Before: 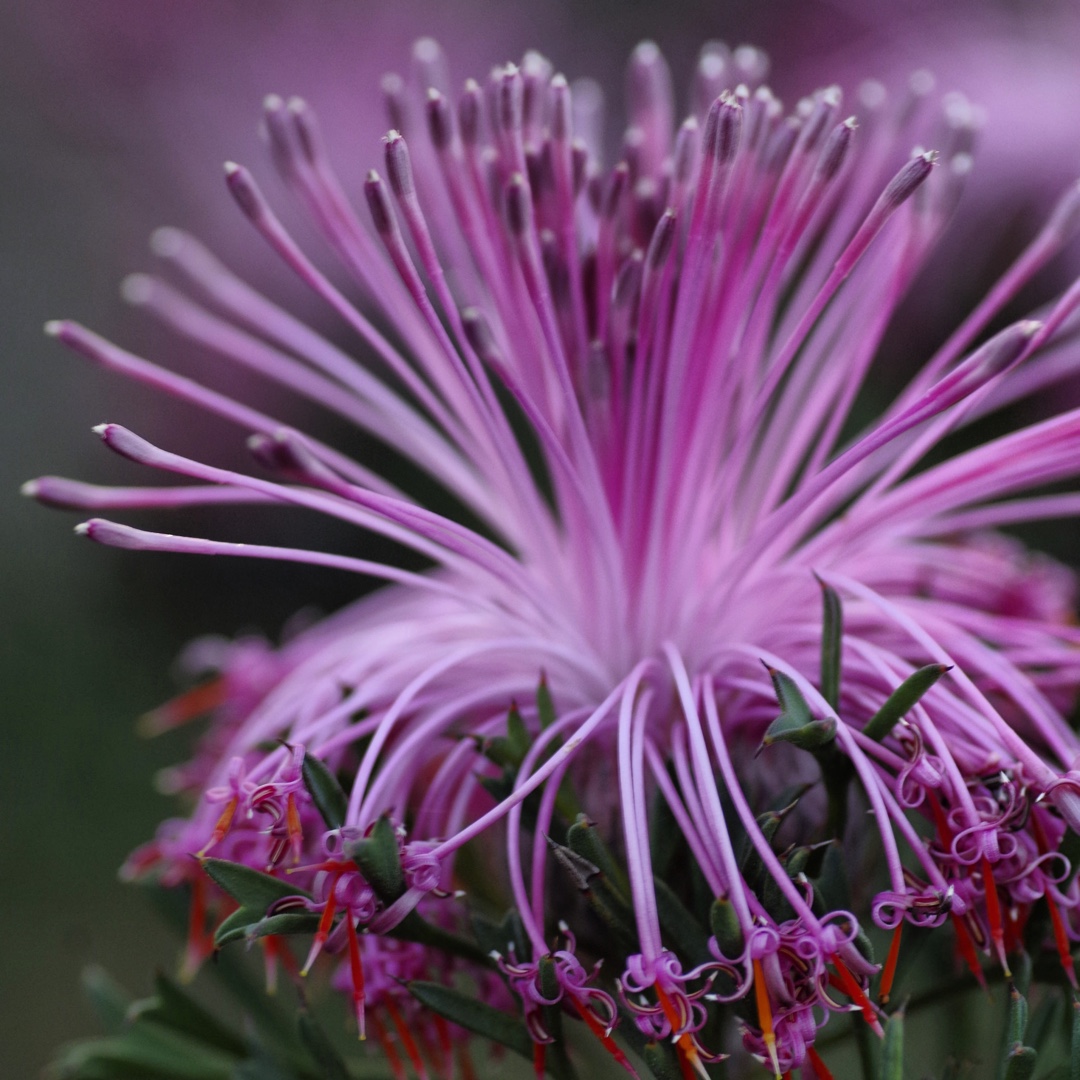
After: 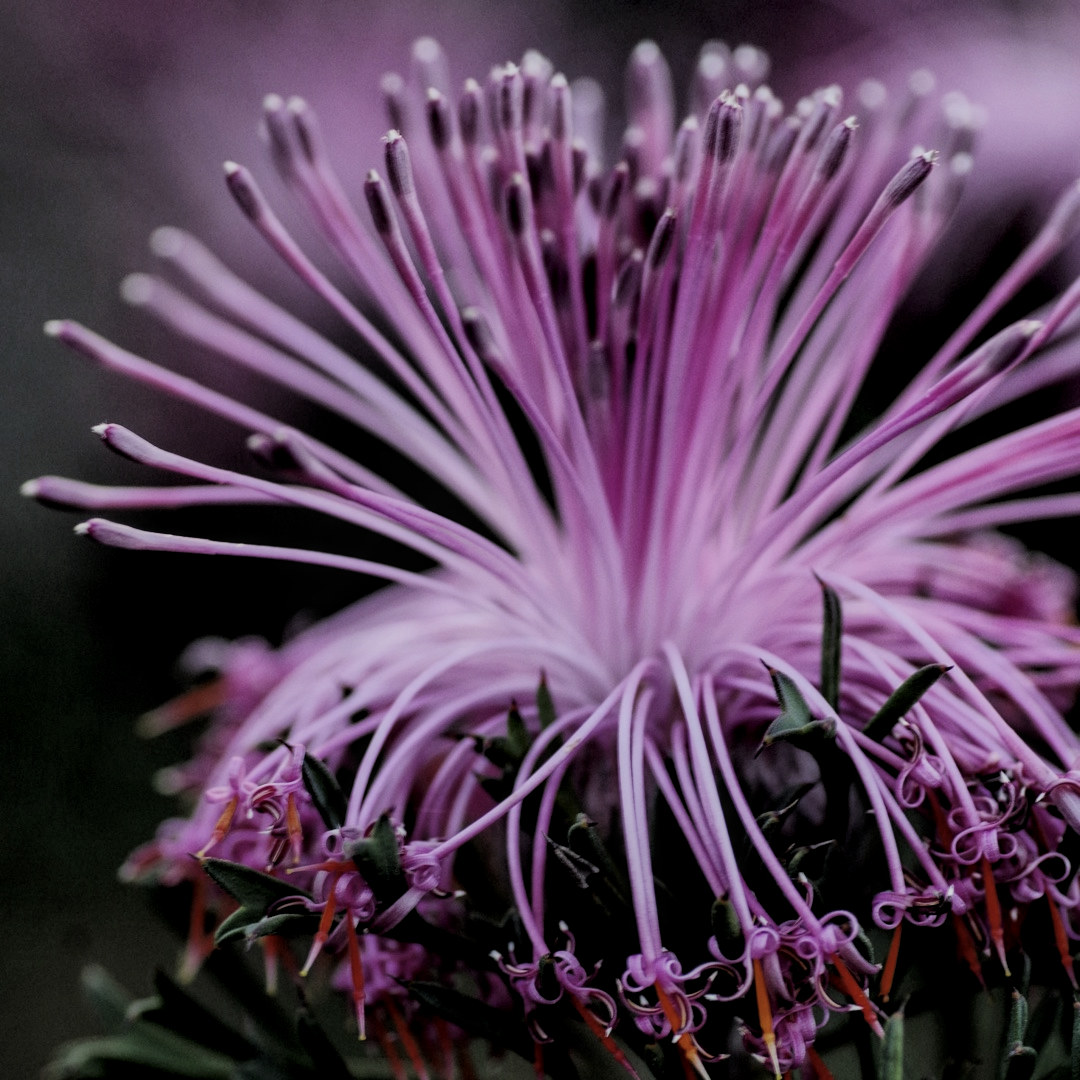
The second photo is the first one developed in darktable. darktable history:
exposure: compensate exposure bias true, compensate highlight preservation false
filmic rgb: black relative exposure -4.08 EV, white relative exposure 5.12 EV, threshold -0.308 EV, transition 3.19 EV, structure ↔ texture 99.45%, hardness 2.08, contrast 1.16, enable highlight reconstruction true
contrast brightness saturation: contrast 0.11, saturation -0.177
local contrast: on, module defaults
